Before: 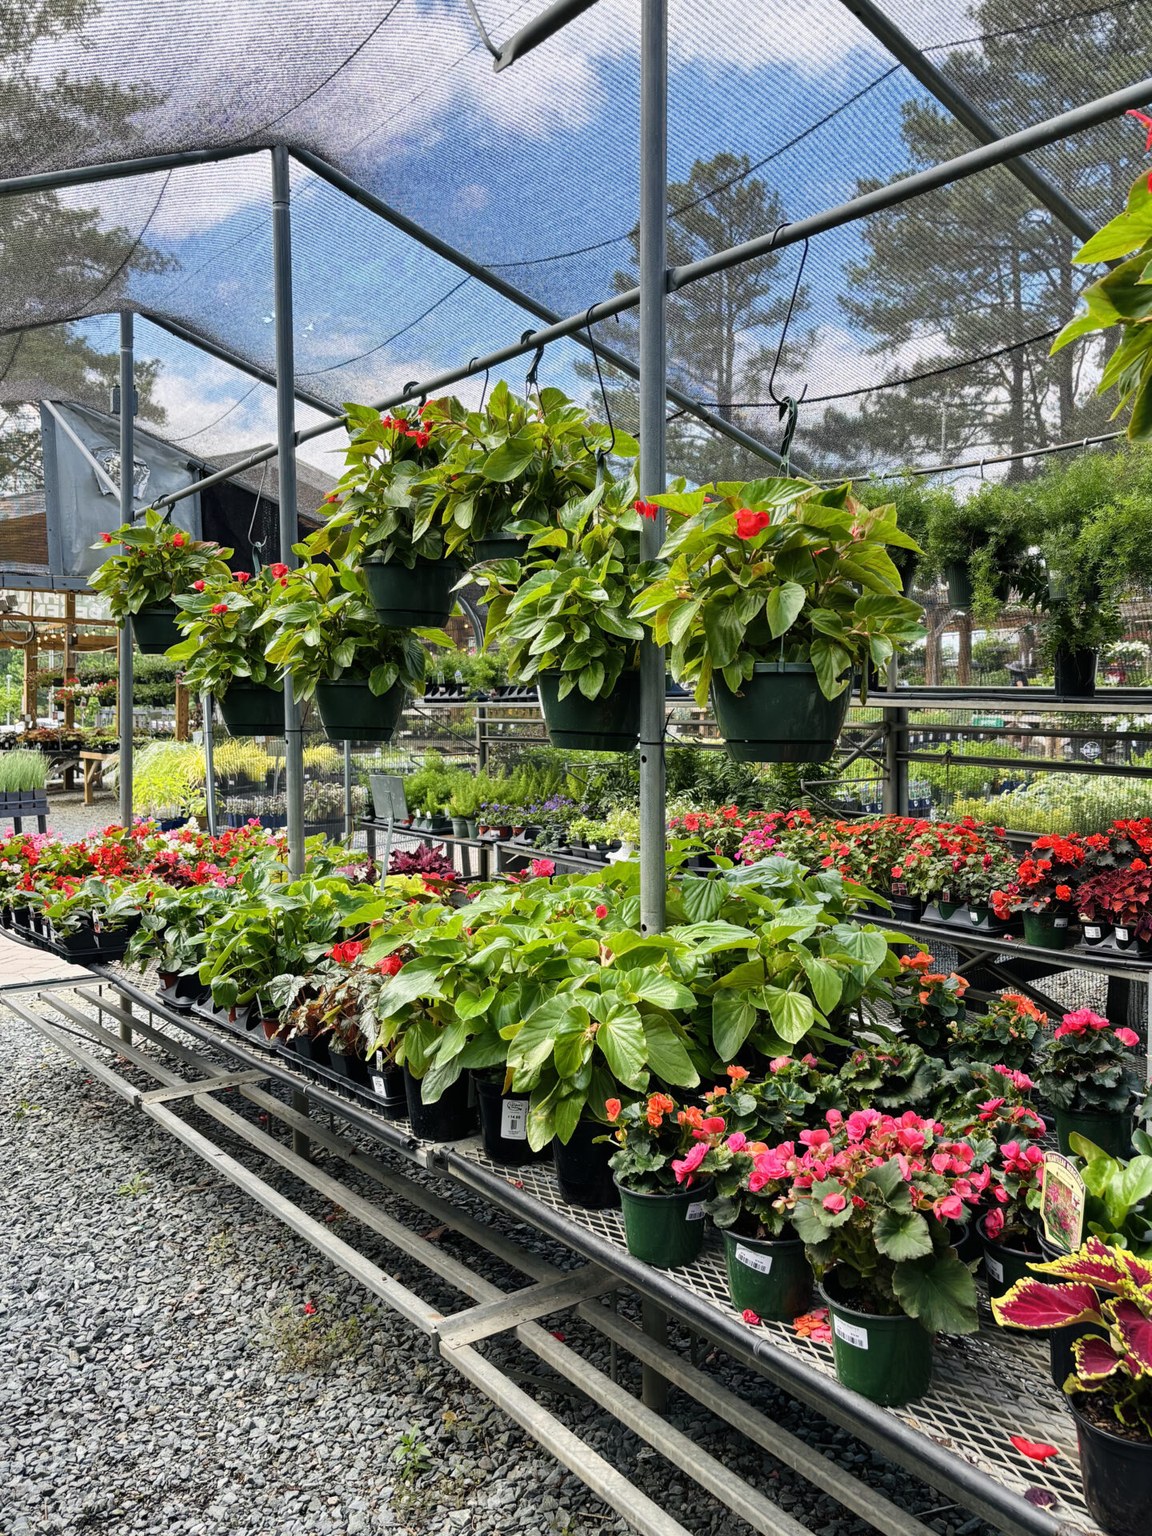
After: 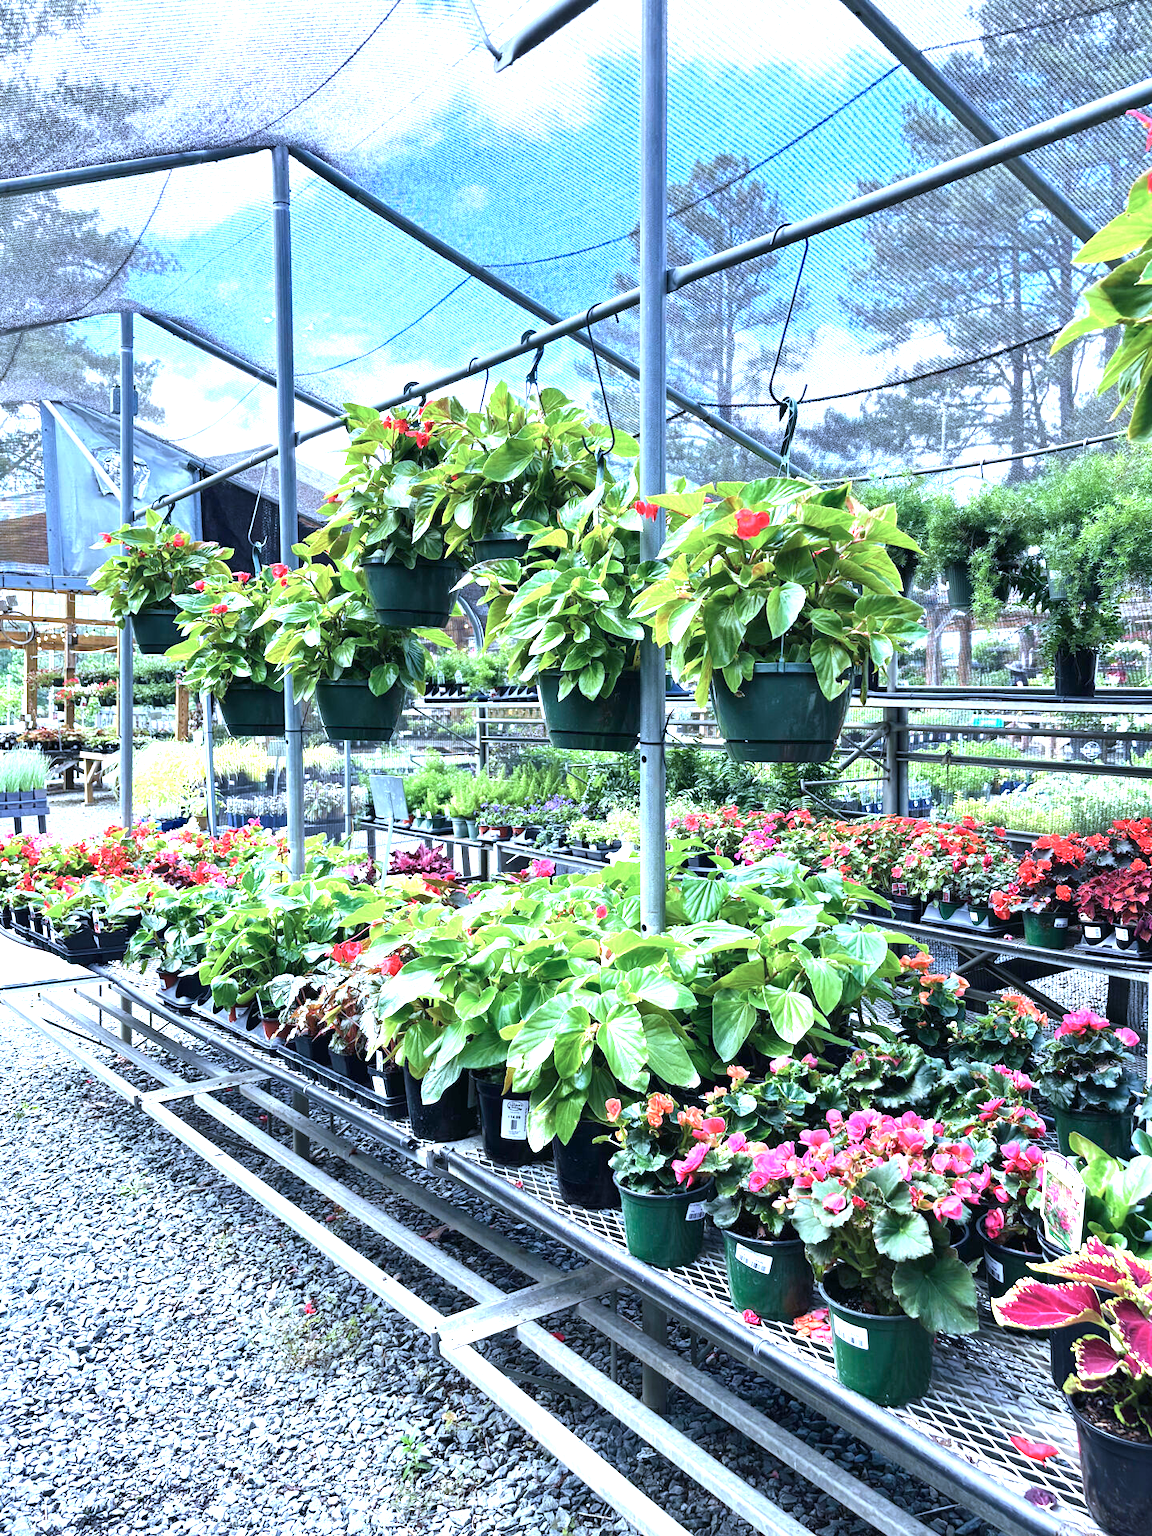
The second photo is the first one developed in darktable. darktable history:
exposure: black level correction 0, exposure 1.5 EV, compensate exposure bias true, compensate highlight preservation false
color calibration: illuminant as shot in camera, adaptation linear Bradford (ICC v4), x 0.406, y 0.405, temperature 3570.35 K, saturation algorithm version 1 (2020)
